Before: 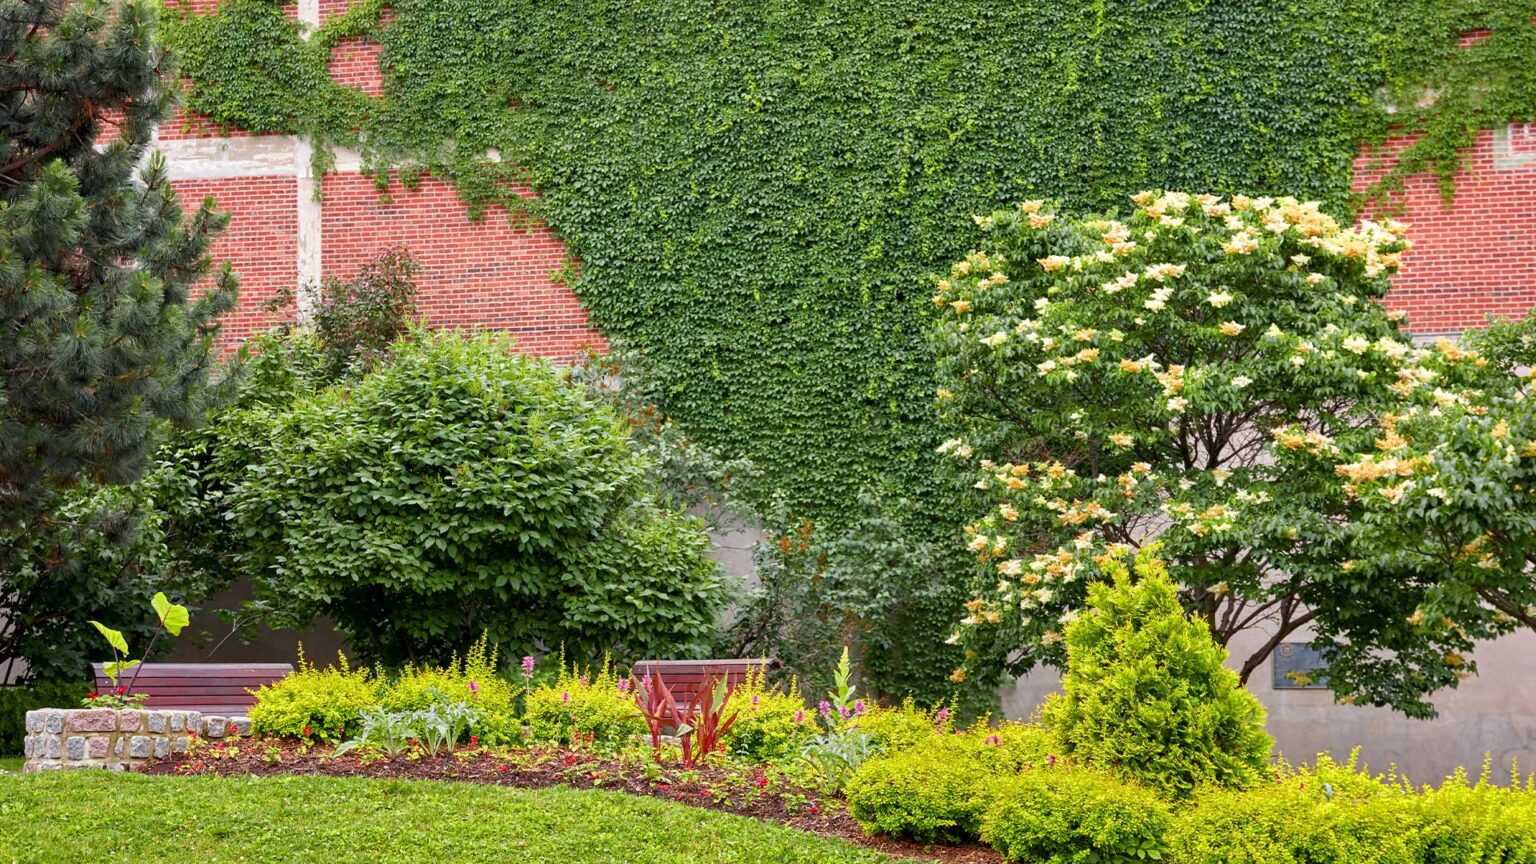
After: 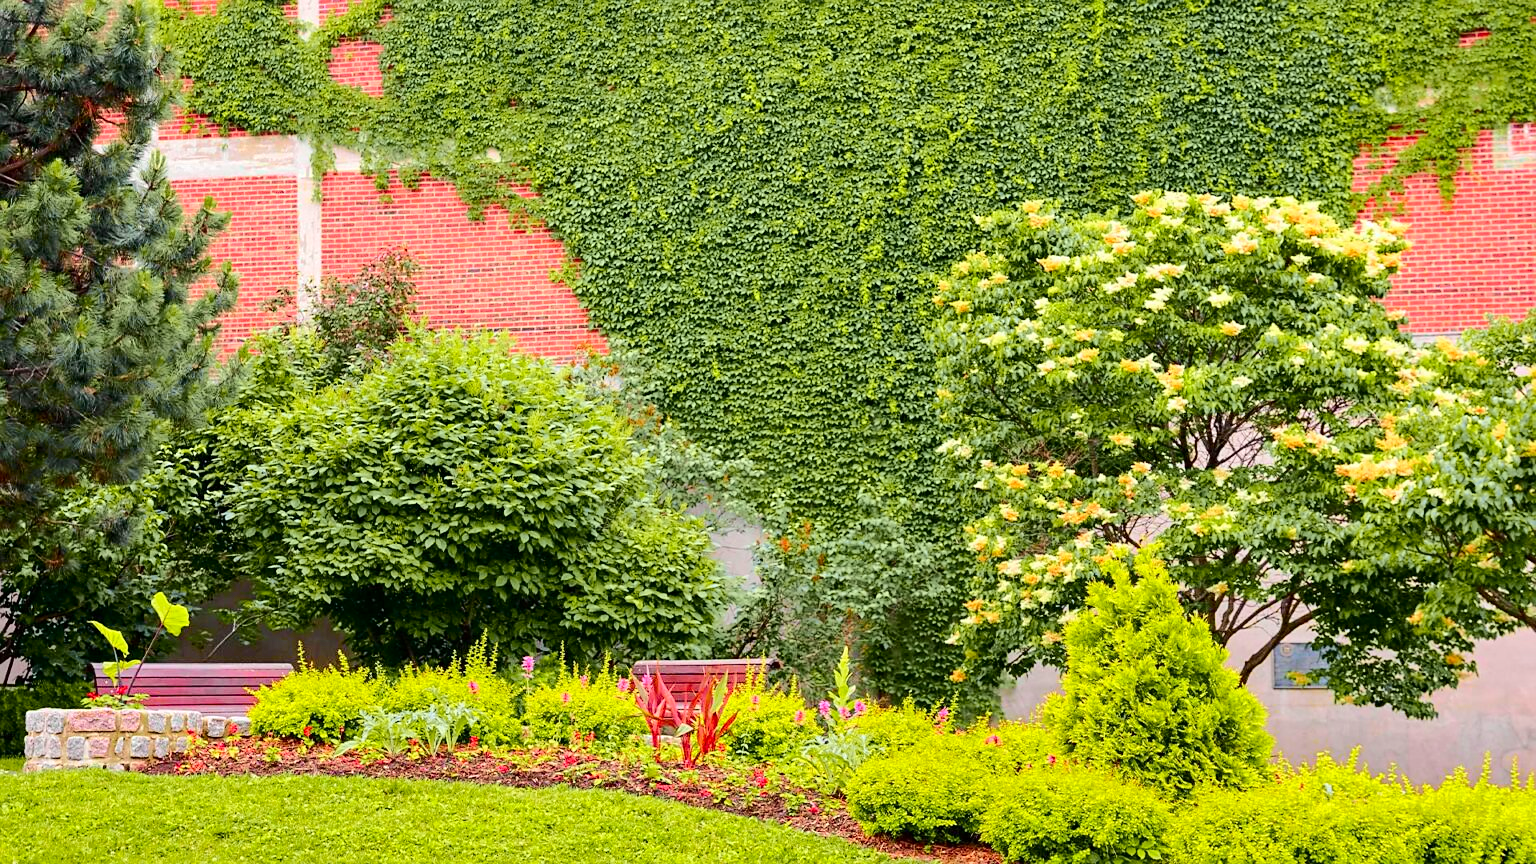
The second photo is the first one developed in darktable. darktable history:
sharpen: radius 1.559, amount 0.373, threshold 1.271
tone curve: curves: ch0 [(0, 0) (0.131, 0.135) (0.288, 0.372) (0.451, 0.608) (0.612, 0.739) (0.736, 0.832) (1, 1)]; ch1 [(0, 0) (0.392, 0.398) (0.487, 0.471) (0.496, 0.493) (0.519, 0.531) (0.557, 0.591) (0.581, 0.639) (0.622, 0.711) (1, 1)]; ch2 [(0, 0) (0.388, 0.344) (0.438, 0.425) (0.476, 0.482) (0.502, 0.508) (0.524, 0.531) (0.538, 0.58) (0.58, 0.621) (0.613, 0.679) (0.655, 0.738) (1, 1)], color space Lab, independent channels, preserve colors none
